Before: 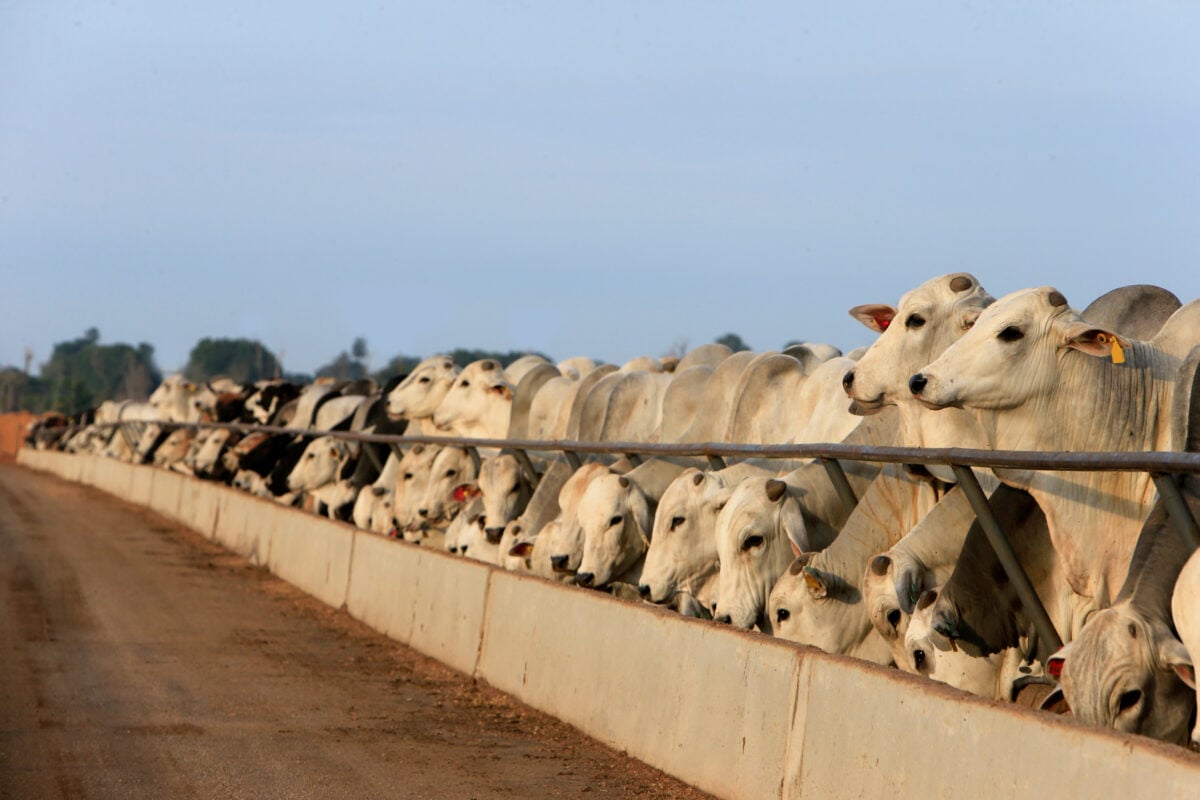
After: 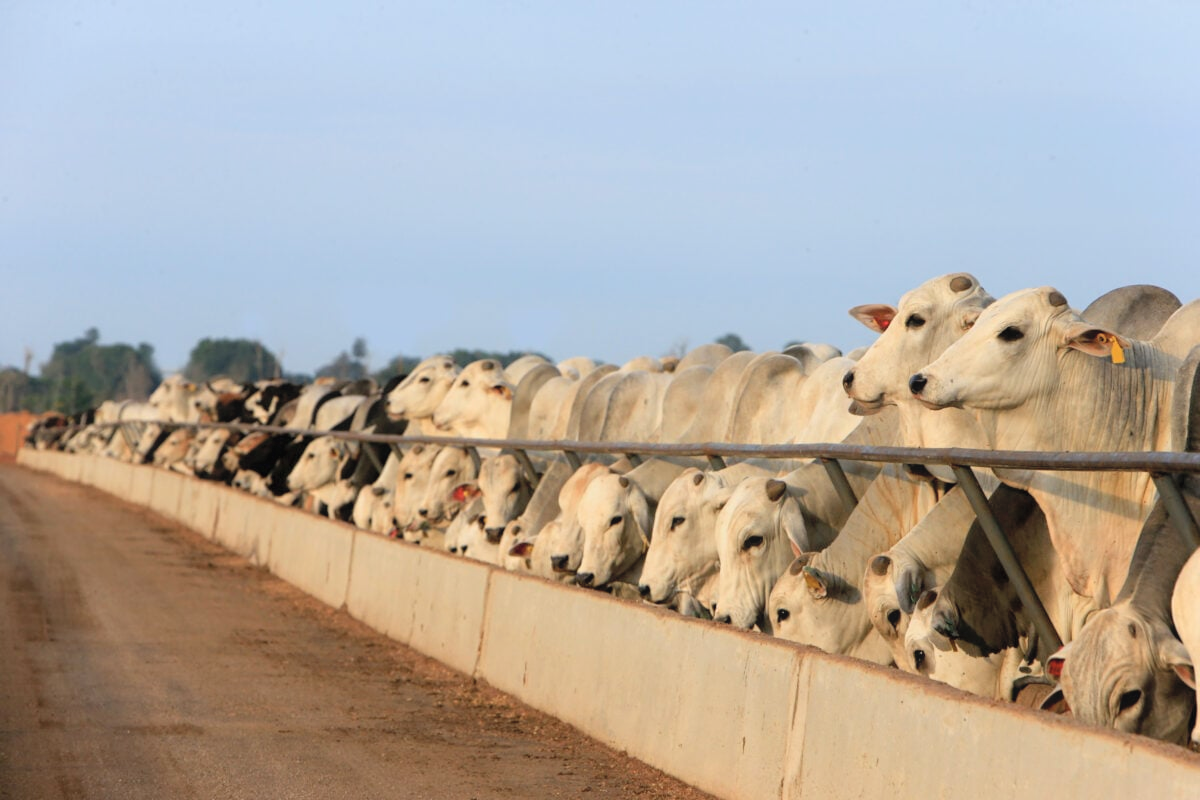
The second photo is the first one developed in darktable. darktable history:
contrast equalizer: y [[0.5, 0.5, 0.472, 0.5, 0.5, 0.5], [0.5 ×6], [0.5 ×6], [0 ×6], [0 ×6]]
contrast brightness saturation: brightness 0.148
